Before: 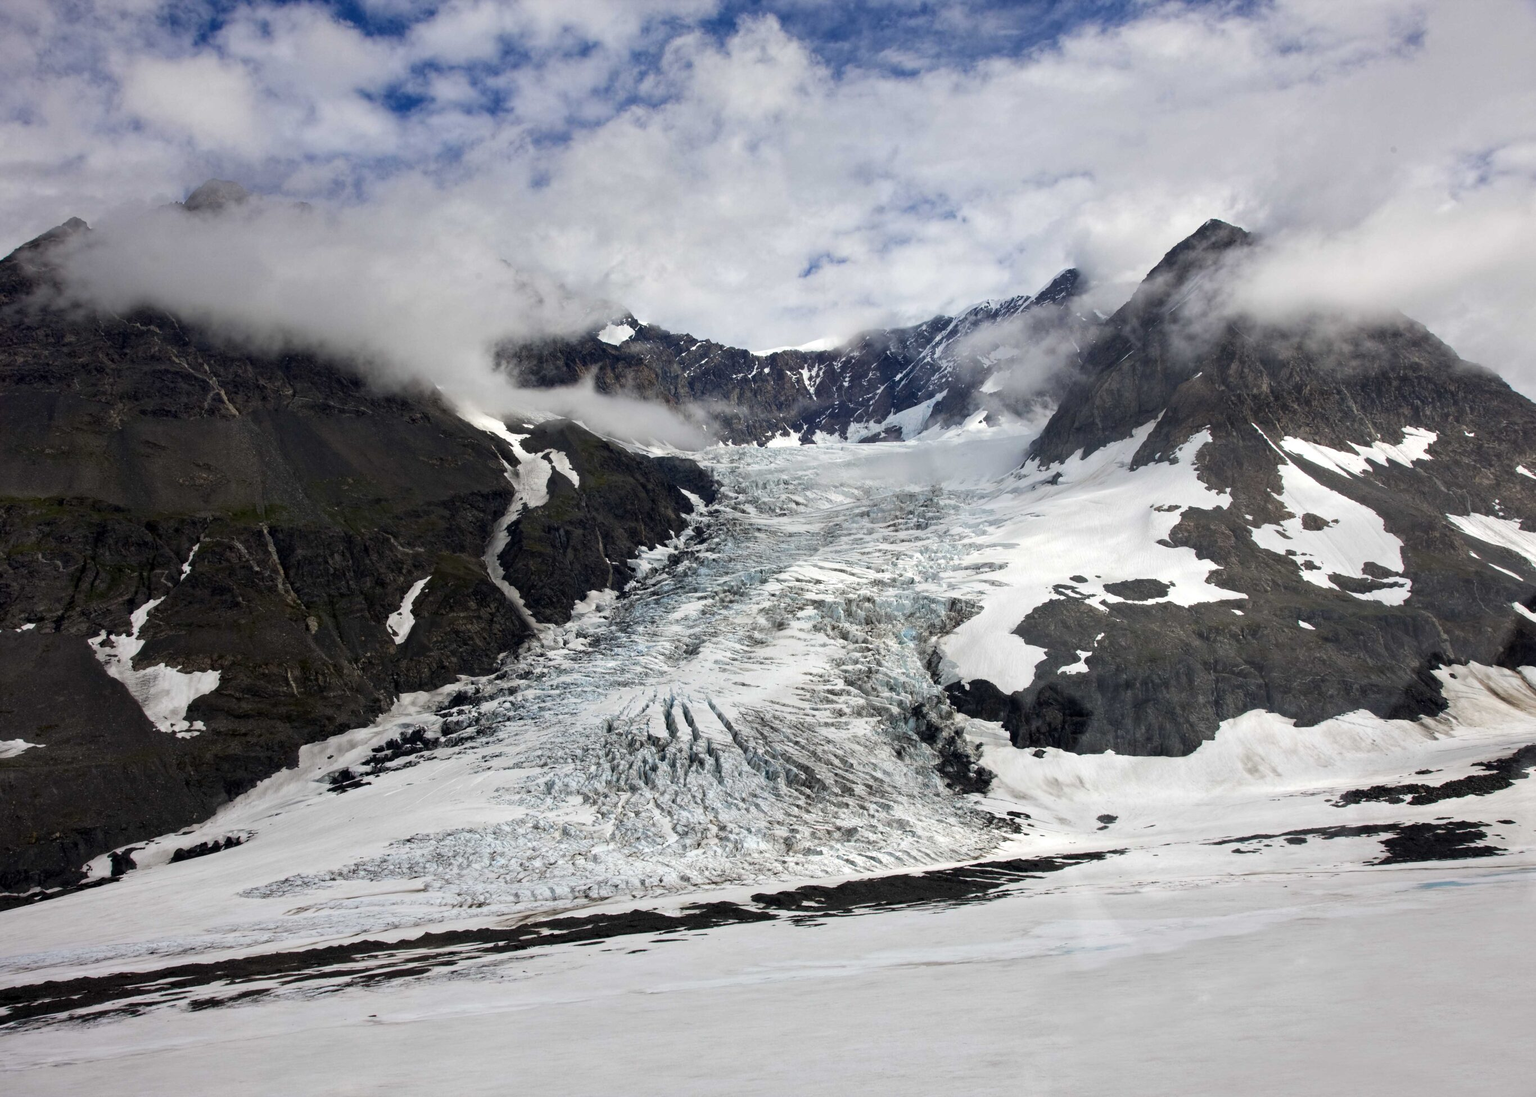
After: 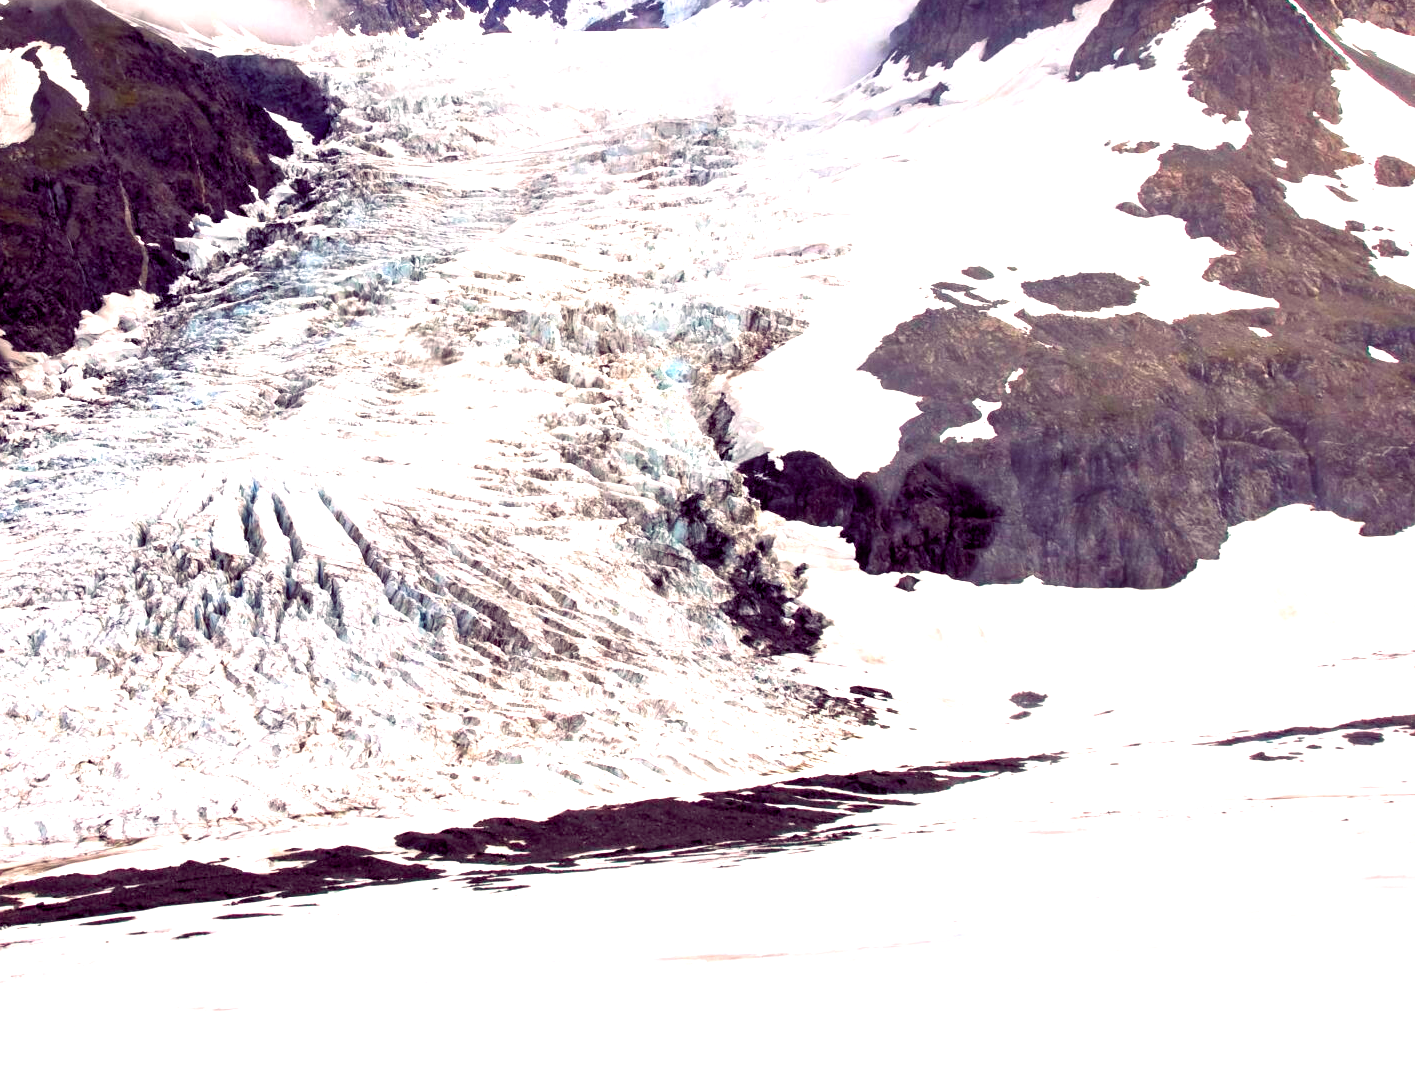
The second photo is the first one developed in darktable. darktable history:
color balance rgb: shadows lift › chroma 6.43%, shadows lift › hue 305.74°, highlights gain › chroma 2.43%, highlights gain › hue 35.74°, global offset › chroma 0.28%, global offset › hue 320.29°, linear chroma grading › global chroma 5.5%, perceptual saturation grading › global saturation 30%, contrast 5.15%
crop: left 34.479%, top 38.822%, right 13.718%, bottom 5.172%
exposure: black level correction 0, exposure 1.2 EV, compensate highlight preservation false
